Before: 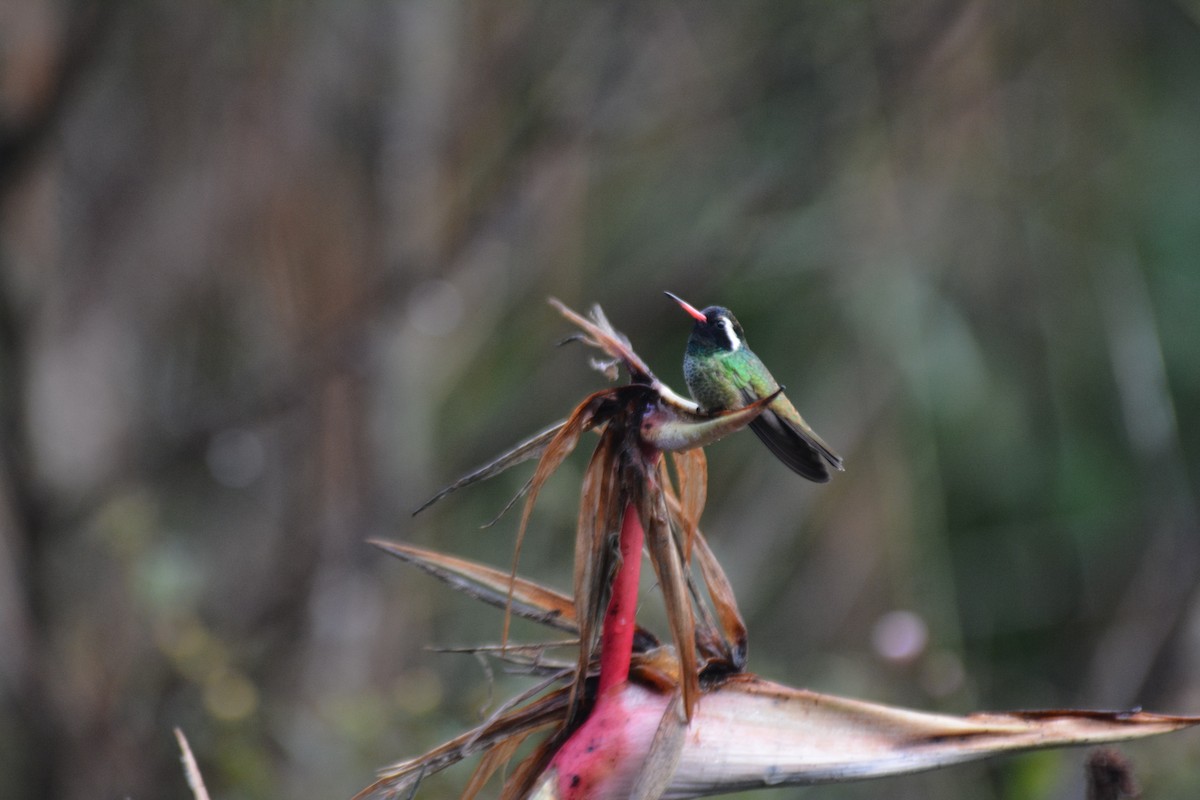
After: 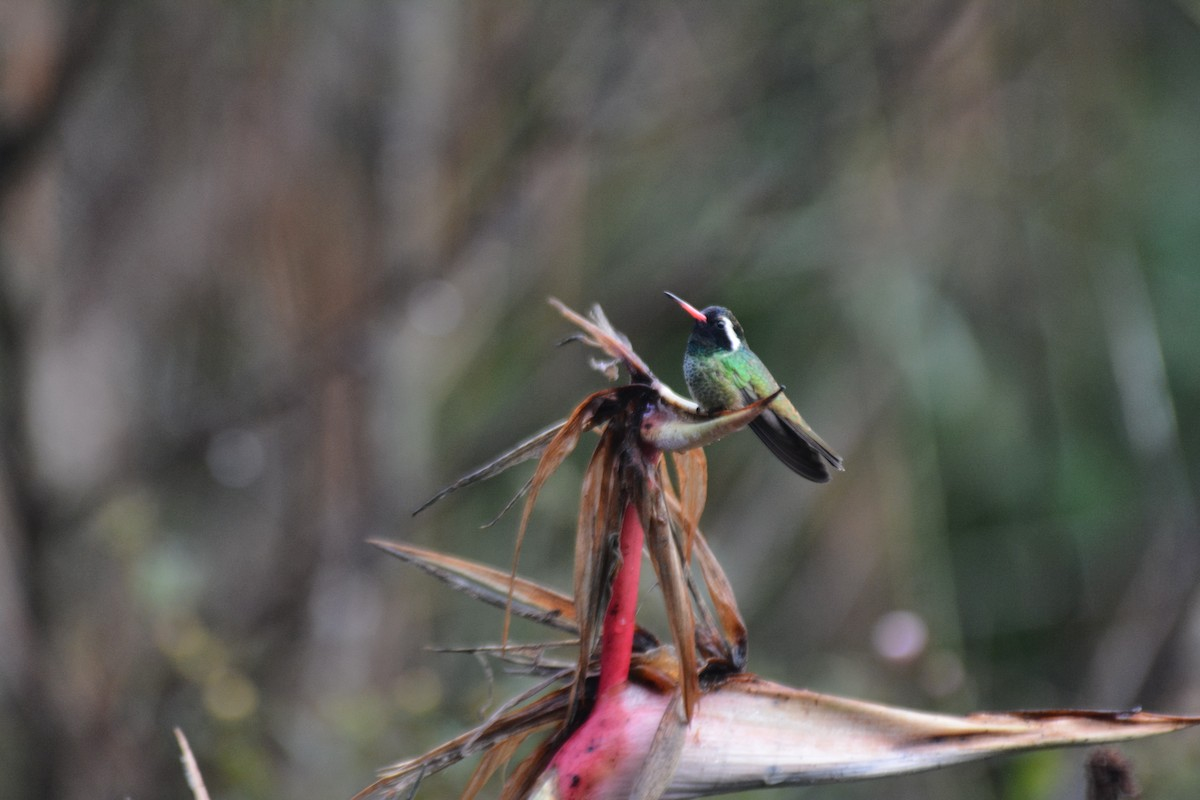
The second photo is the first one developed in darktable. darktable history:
shadows and highlights: white point adjustment 0.1, highlights -71.44, soften with gaussian
